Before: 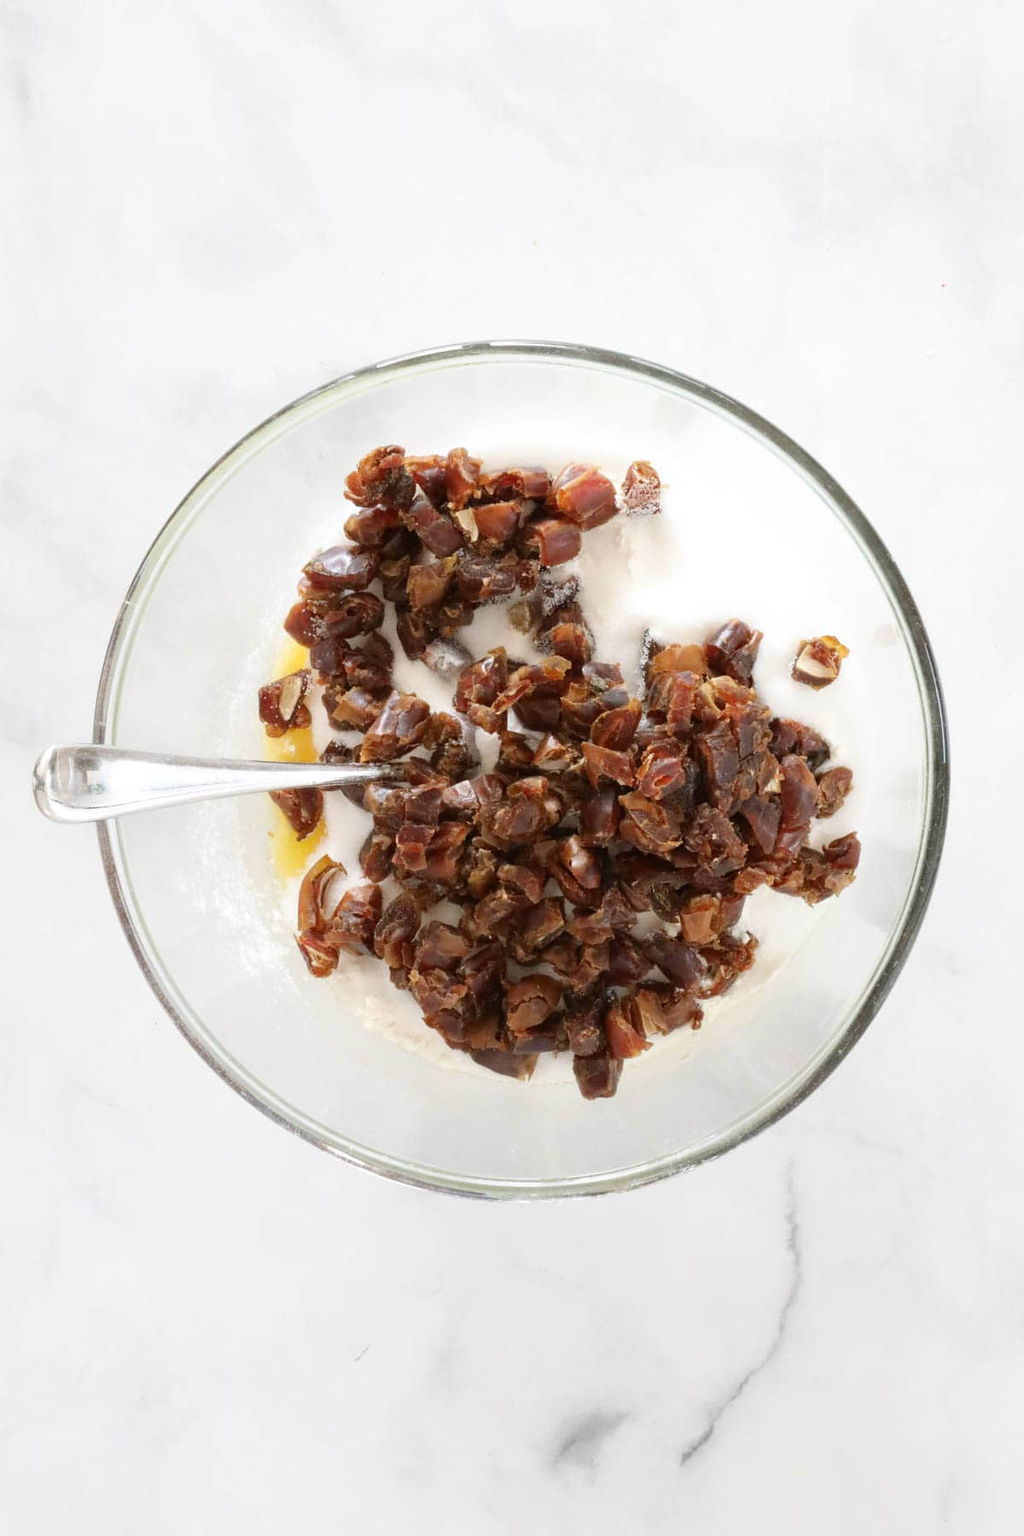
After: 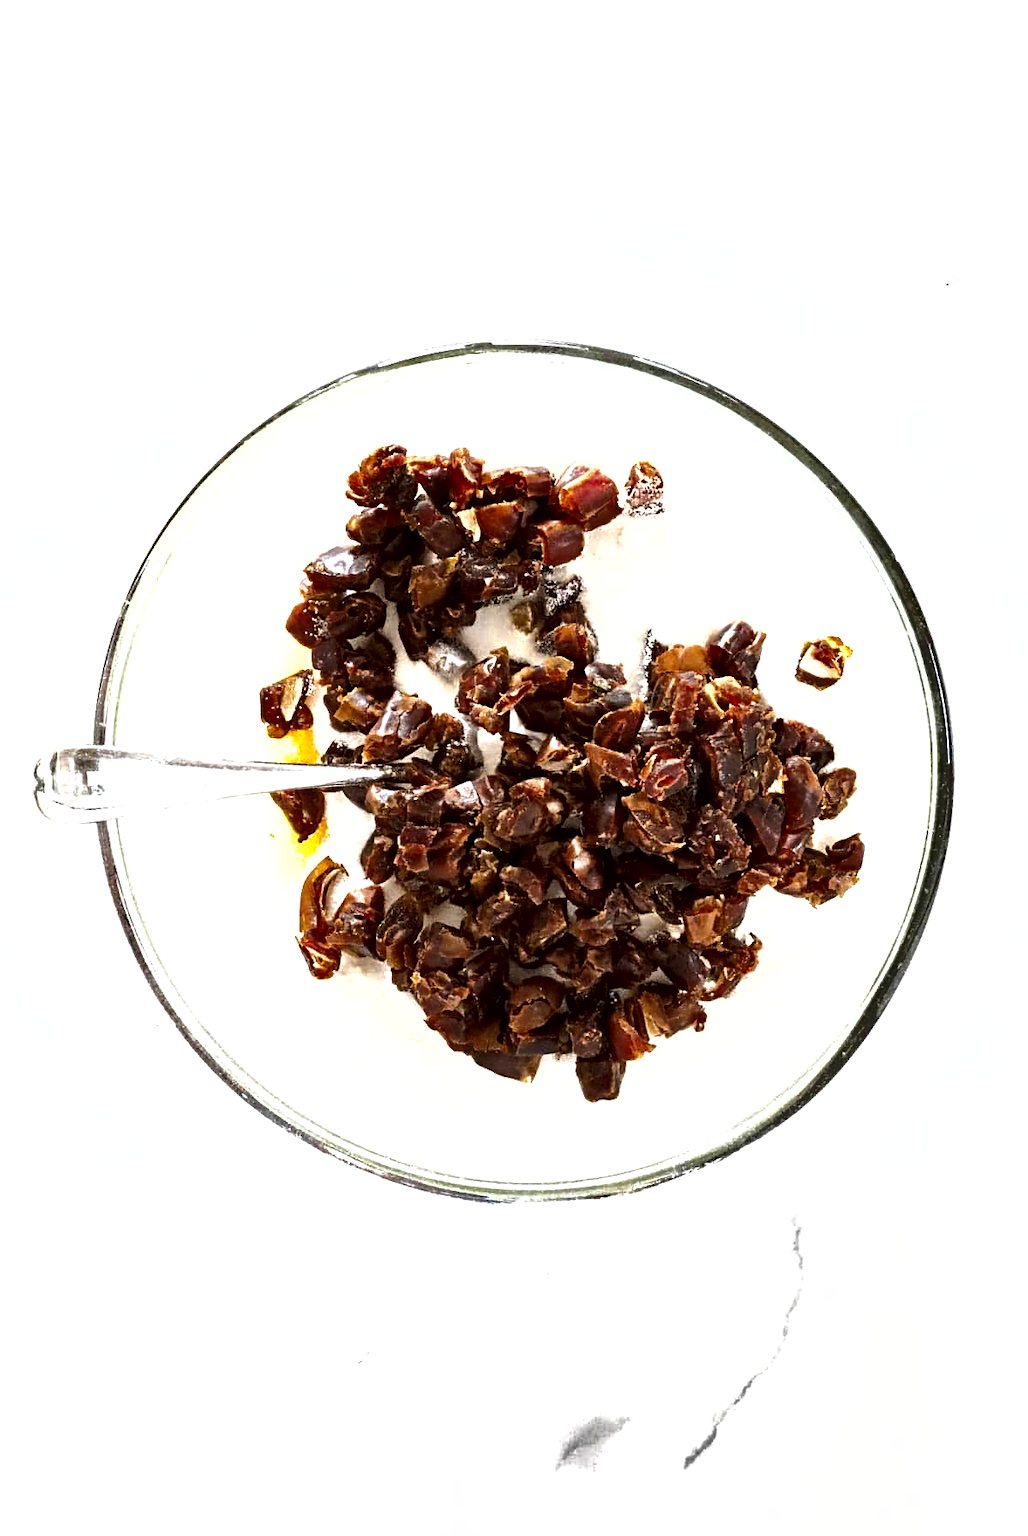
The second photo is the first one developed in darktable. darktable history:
sharpen: radius 4.847
crop: top 0.202%, bottom 0.192%
local contrast: mode bilateral grid, contrast 71, coarseness 74, detail 180%, midtone range 0.2
shadows and highlights: radius 337.13, shadows 28.53, soften with gaussian
tone equalizer: -8 EV -0.746 EV, -7 EV -0.696 EV, -6 EV -0.587 EV, -5 EV -0.424 EV, -3 EV 0.376 EV, -2 EV 0.6 EV, -1 EV 0.681 EV, +0 EV 0.729 EV
color zones: curves: ch0 [(0, 0.485) (0.178, 0.476) (0.261, 0.623) (0.411, 0.403) (0.708, 0.603) (0.934, 0.412)]; ch1 [(0.003, 0.485) (0.149, 0.496) (0.229, 0.584) (0.326, 0.551) (0.484, 0.262) (0.757, 0.643)]
